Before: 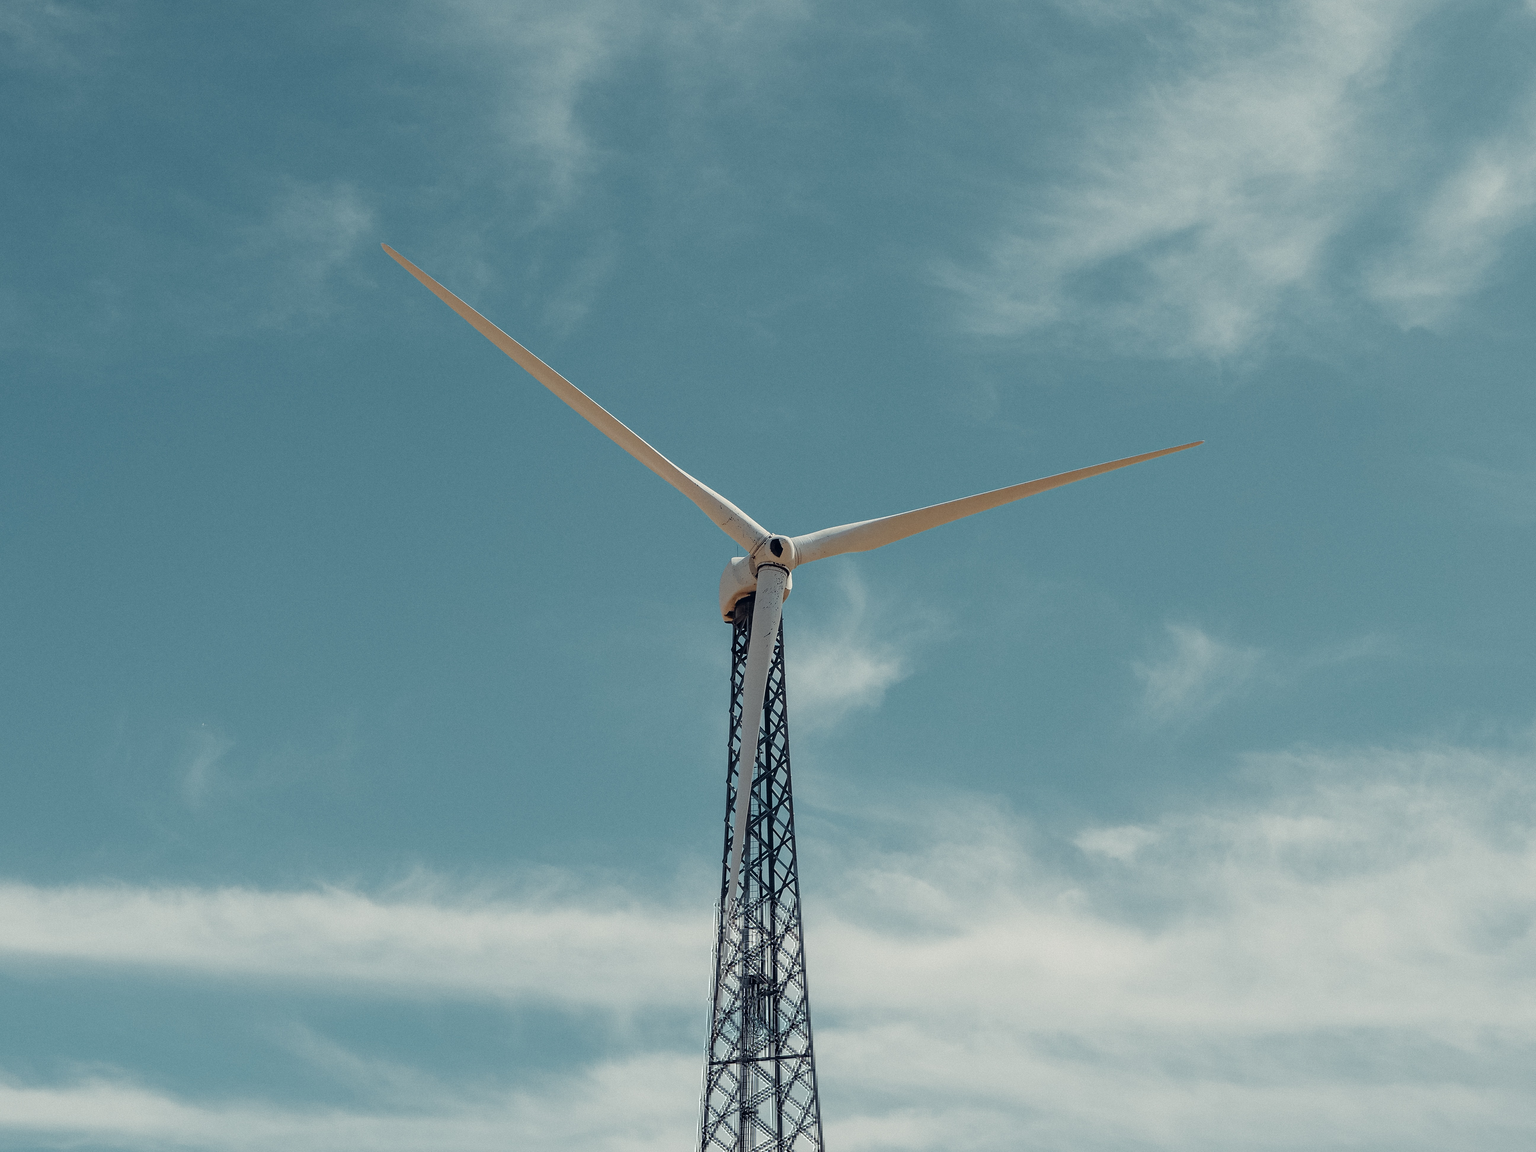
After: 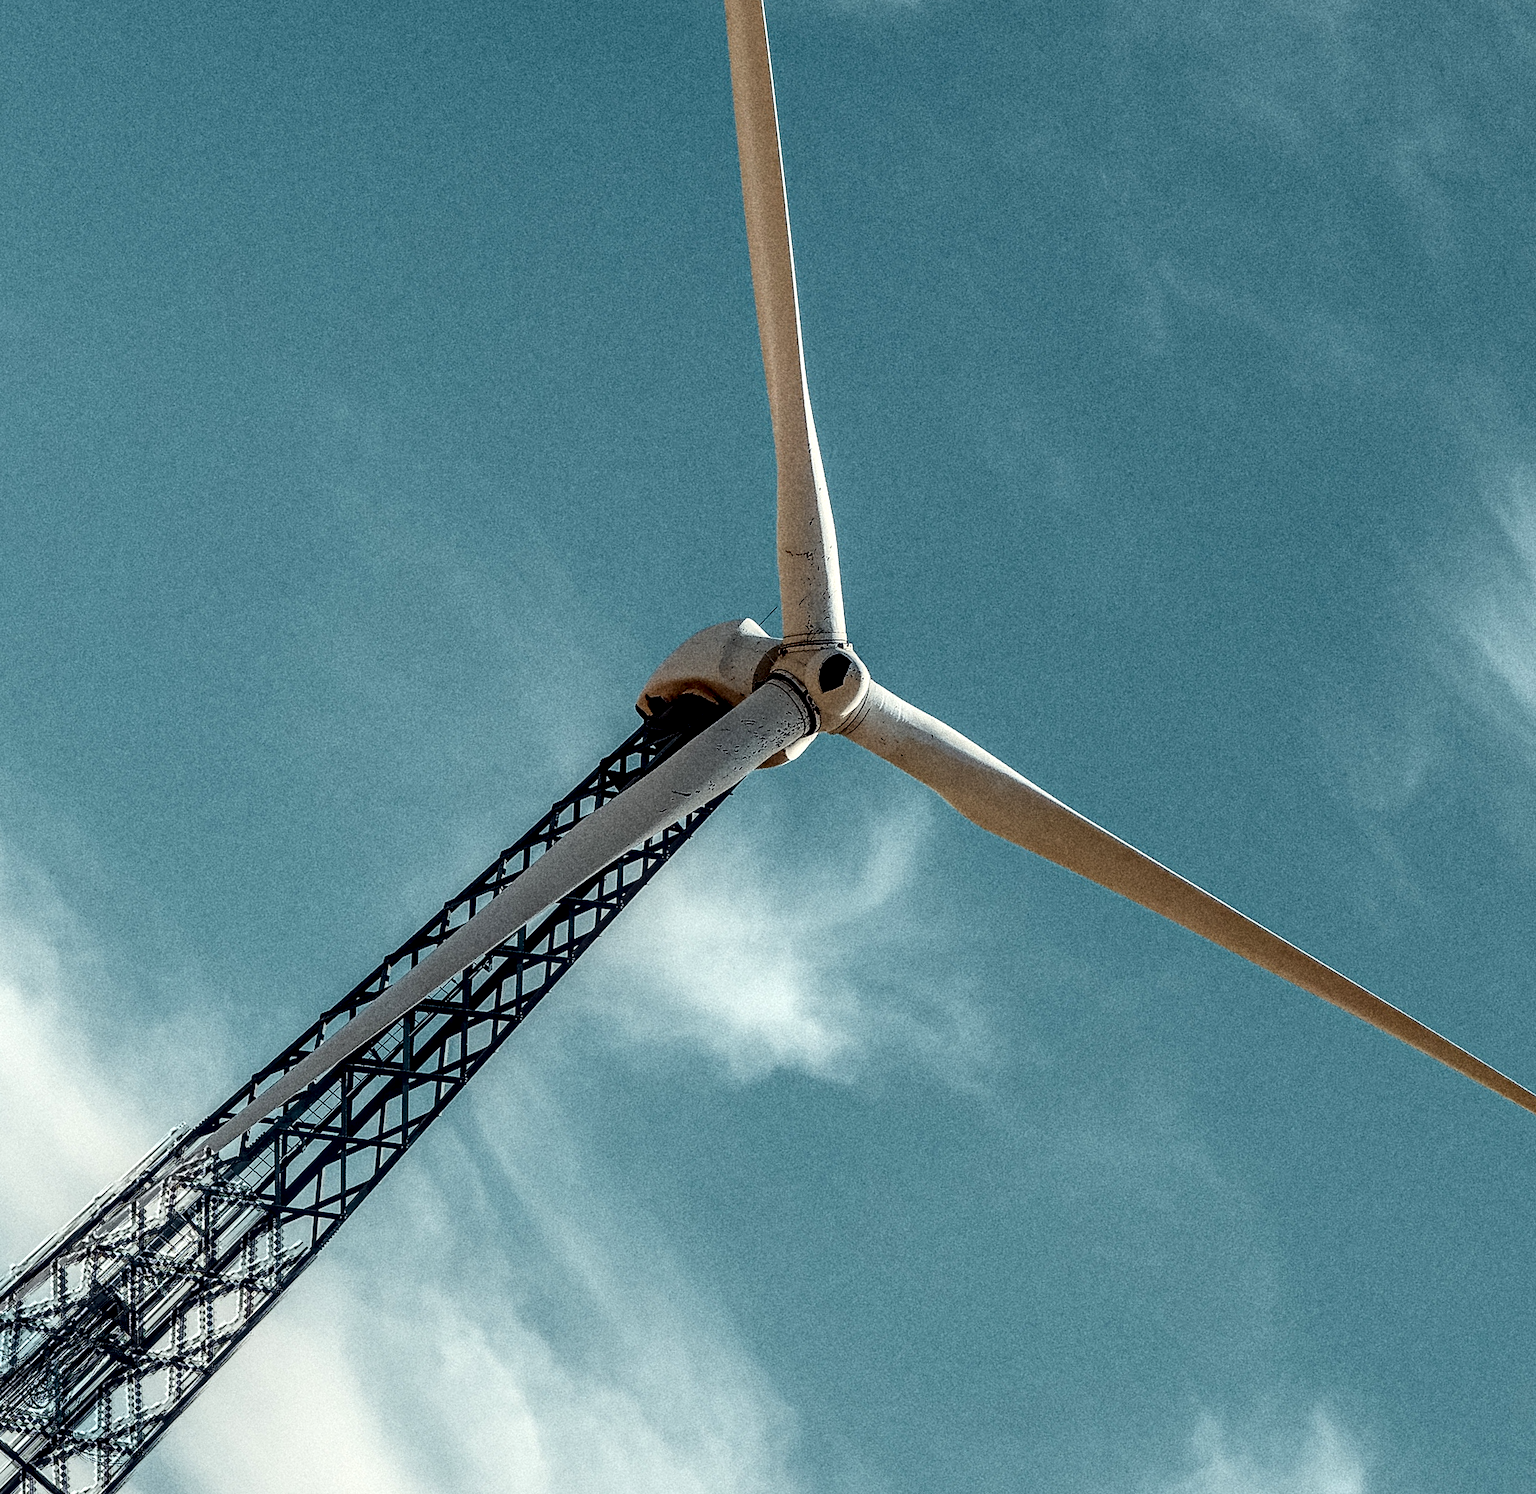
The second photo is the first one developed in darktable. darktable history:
crop and rotate: angle -45.45°, top 16.02%, right 0.959%, bottom 11.711%
contrast brightness saturation: contrast 0.327, brightness -0.08, saturation 0.167
local contrast: detail 160%
